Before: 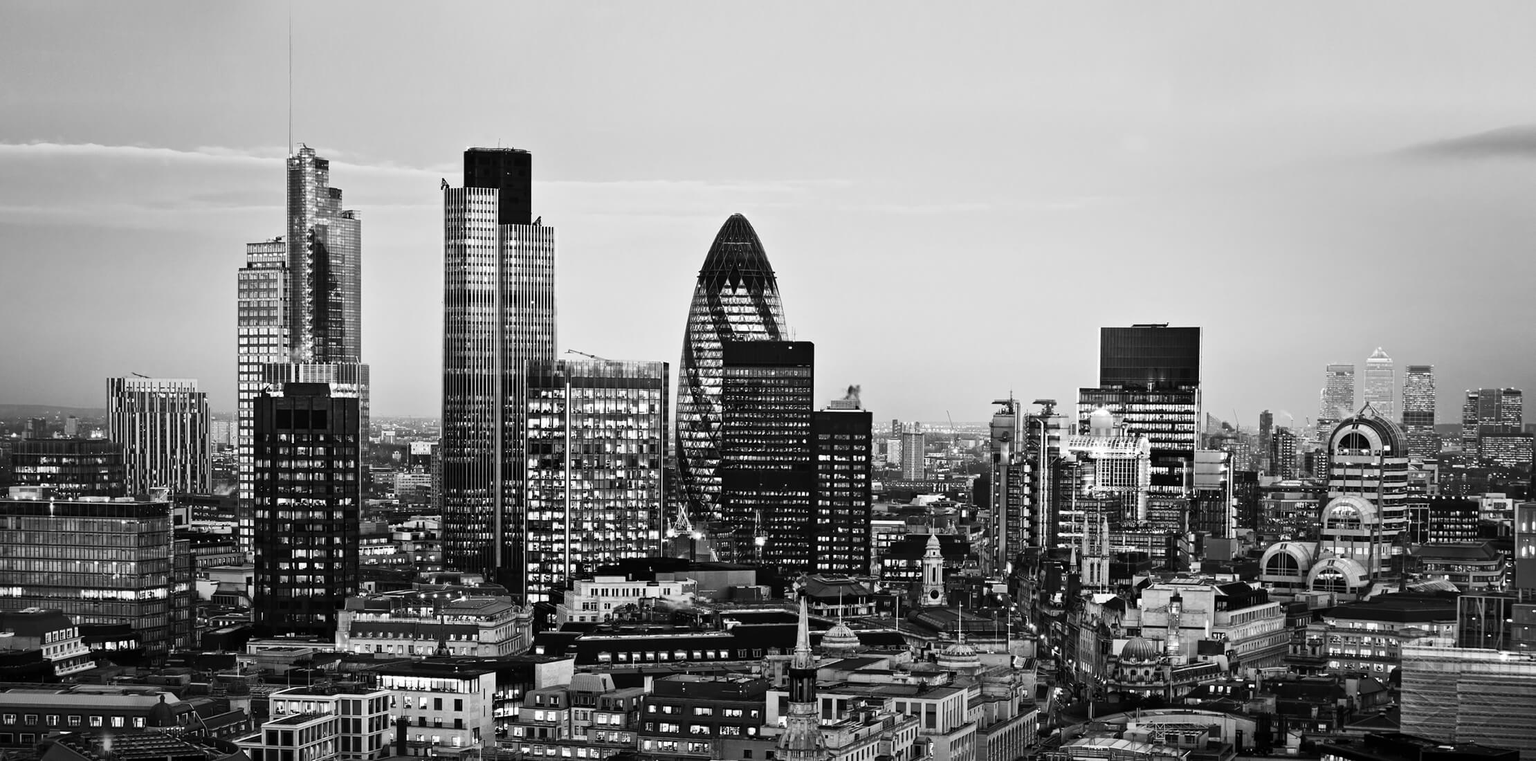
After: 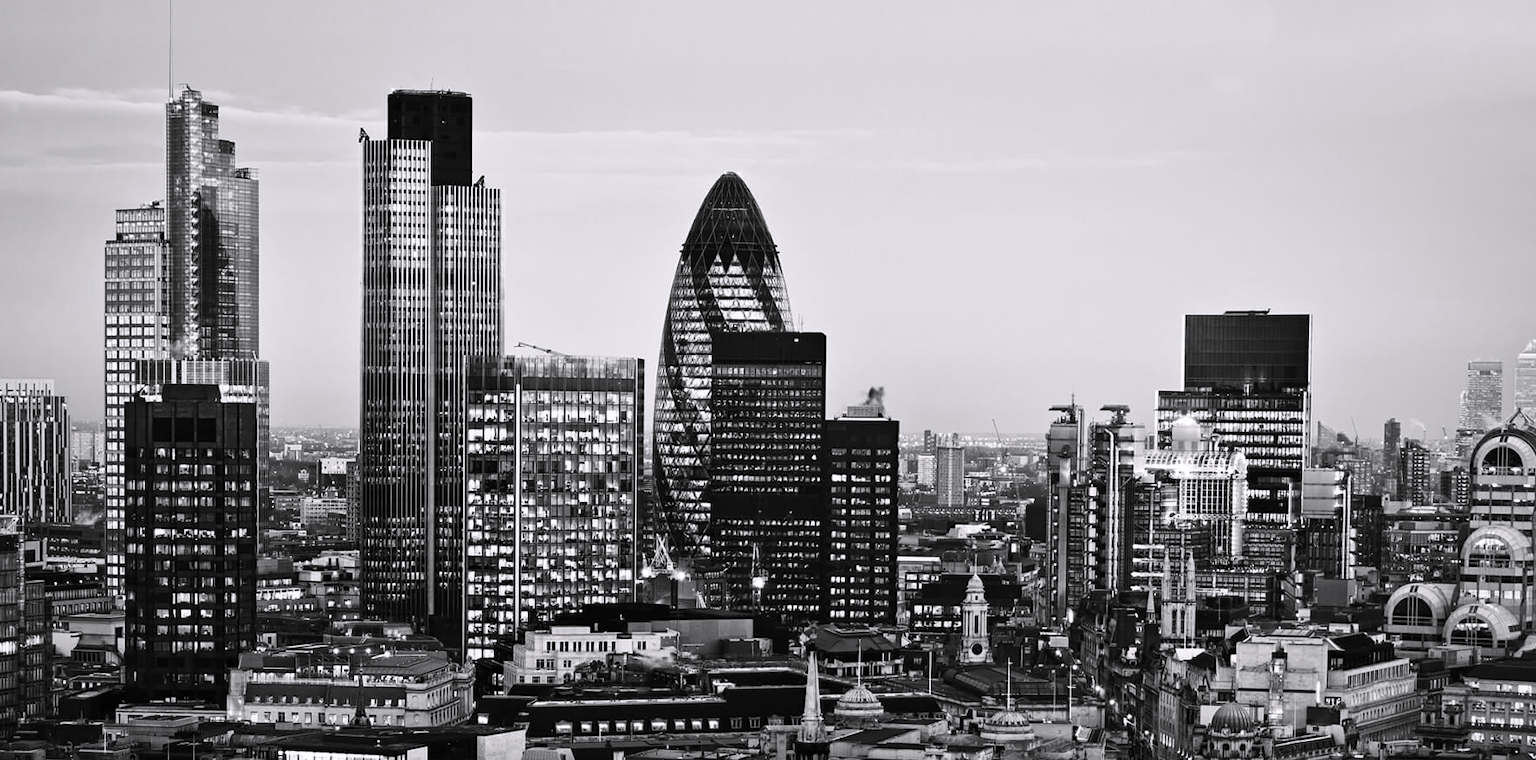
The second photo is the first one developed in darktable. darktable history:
crop and rotate: left 10.071%, top 10.071%, right 10.02%, bottom 10.02%
white balance: red 1.009, blue 1.027
